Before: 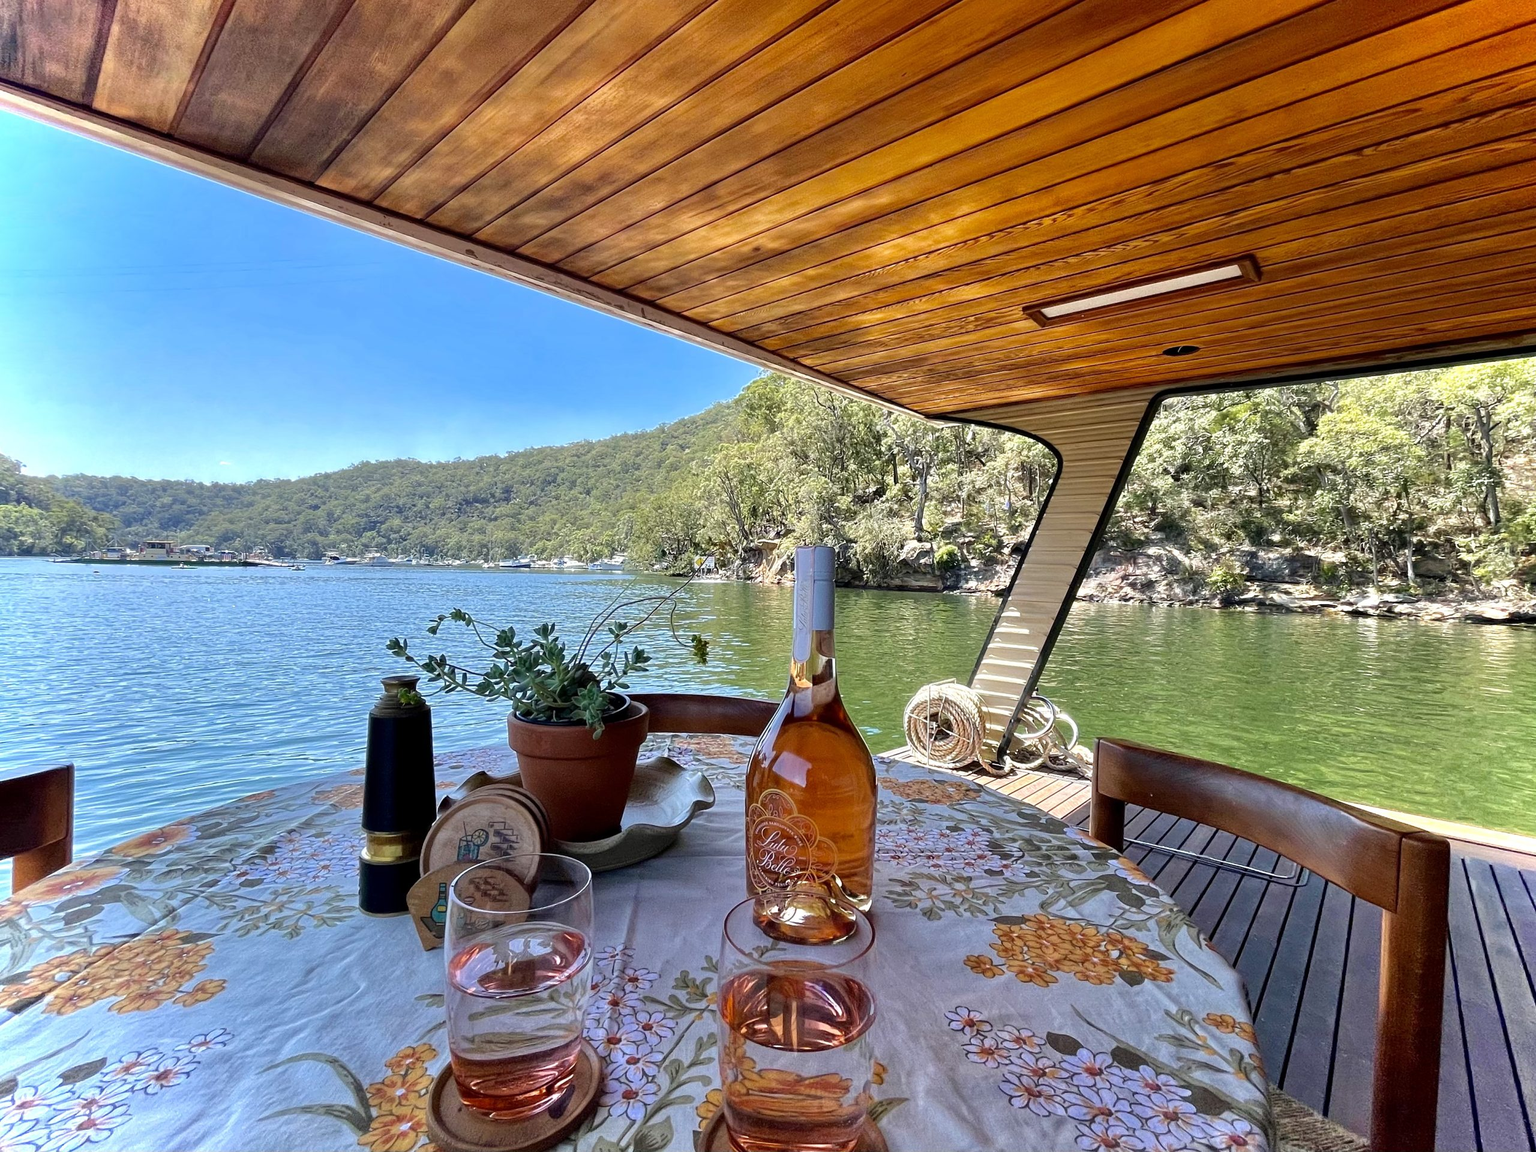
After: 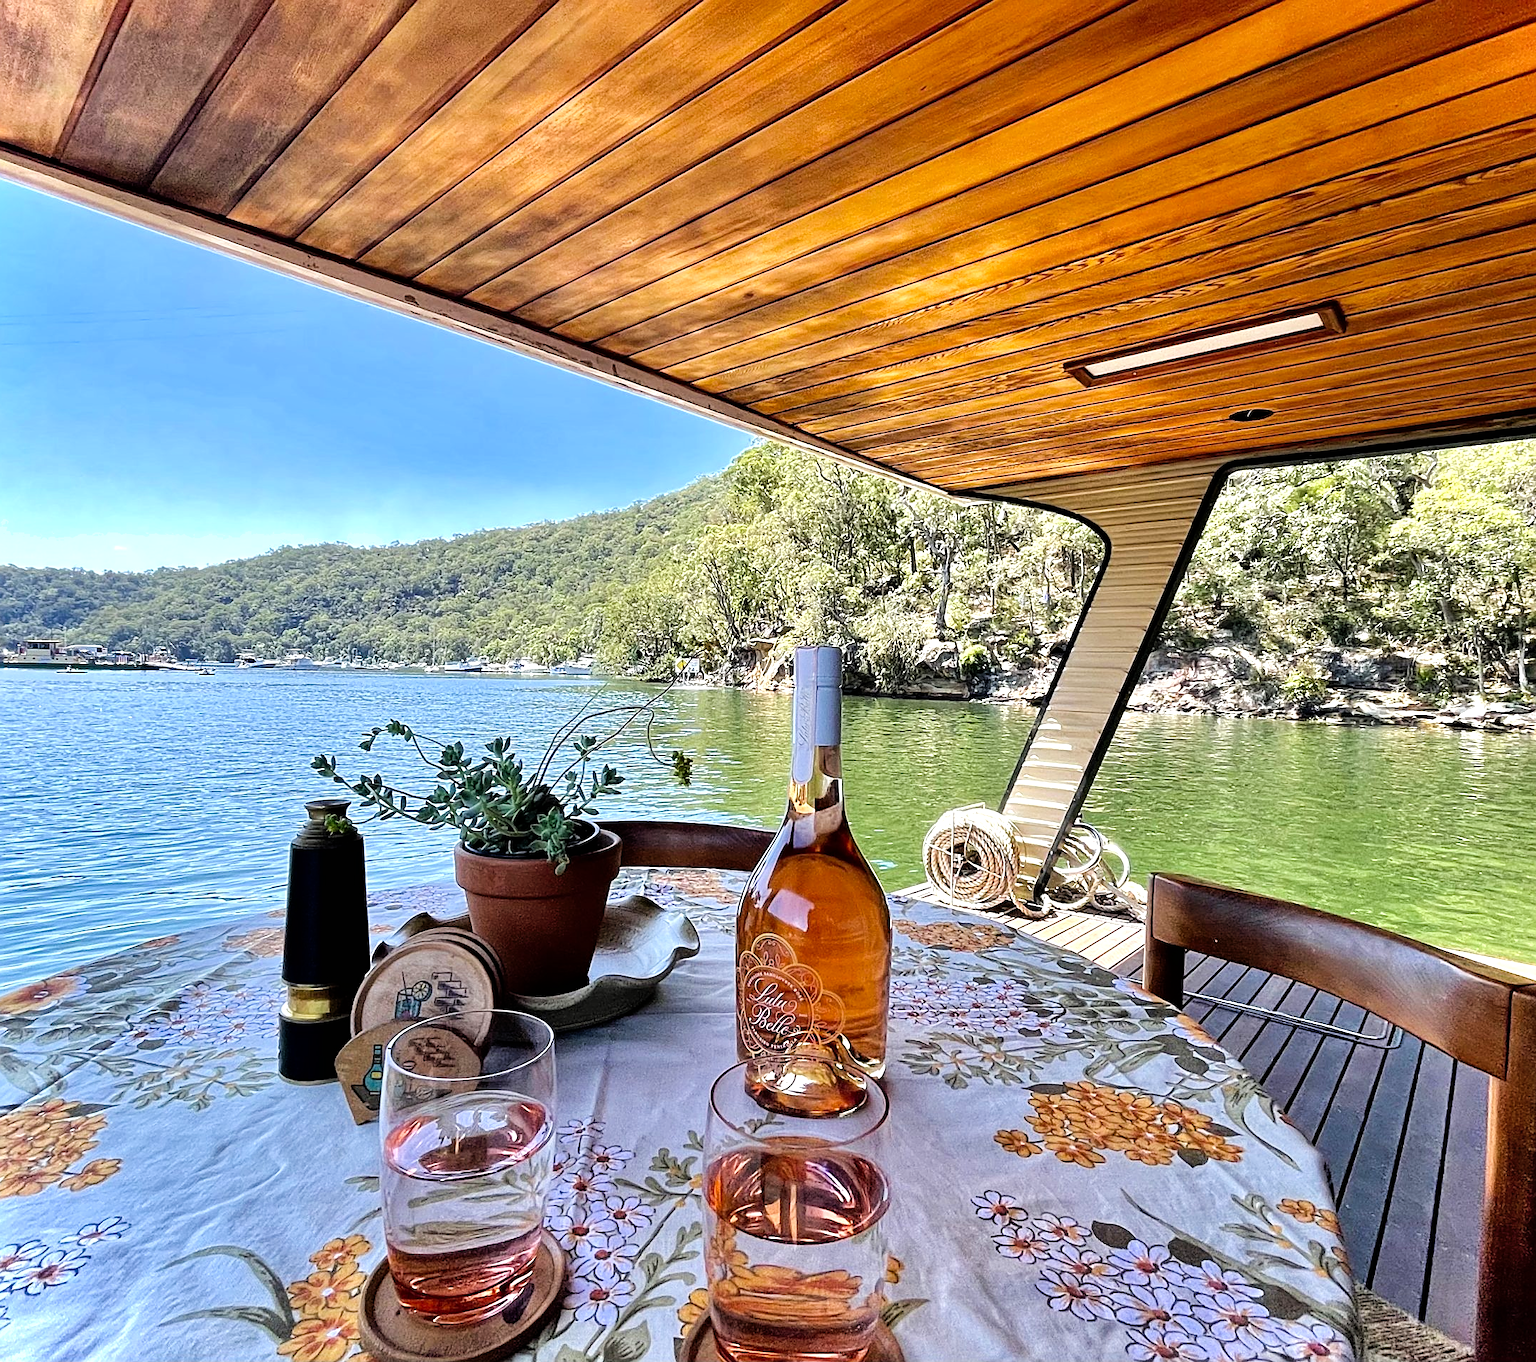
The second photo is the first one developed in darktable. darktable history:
shadows and highlights: shadows 32.76, highlights -46.02, compress 49.55%, soften with gaussian
crop: left 8.079%, right 7.374%
levels: gray 59.39%, white 90.73%, levels [0, 0.394, 0.787]
sharpen: on, module defaults
filmic rgb: black relative exposure -7.65 EV, white relative exposure 4.56 EV, hardness 3.61
